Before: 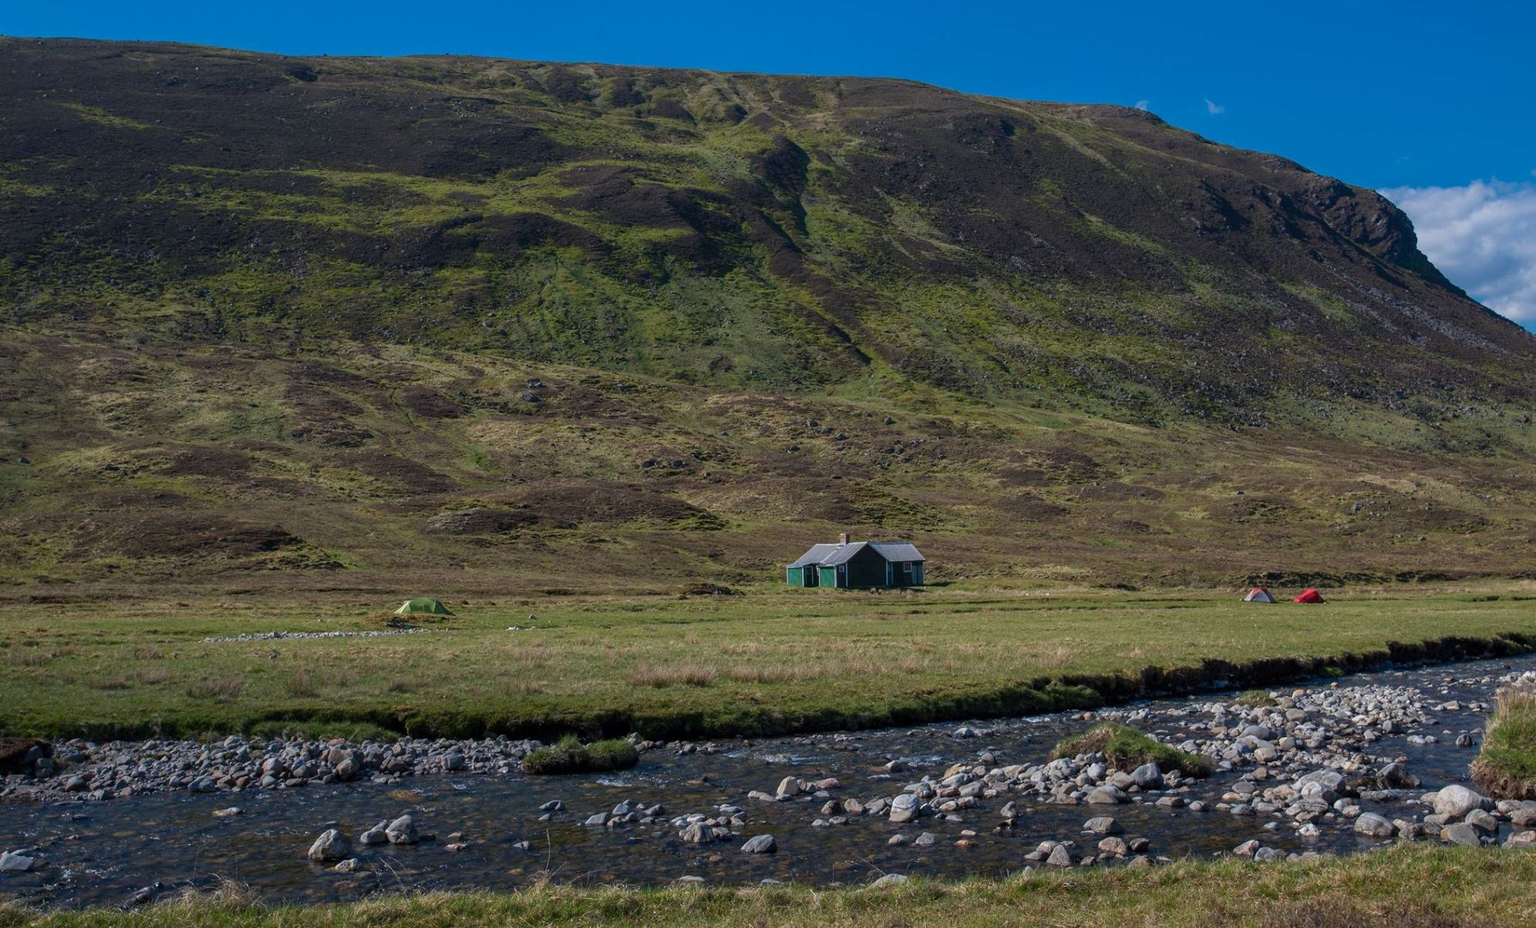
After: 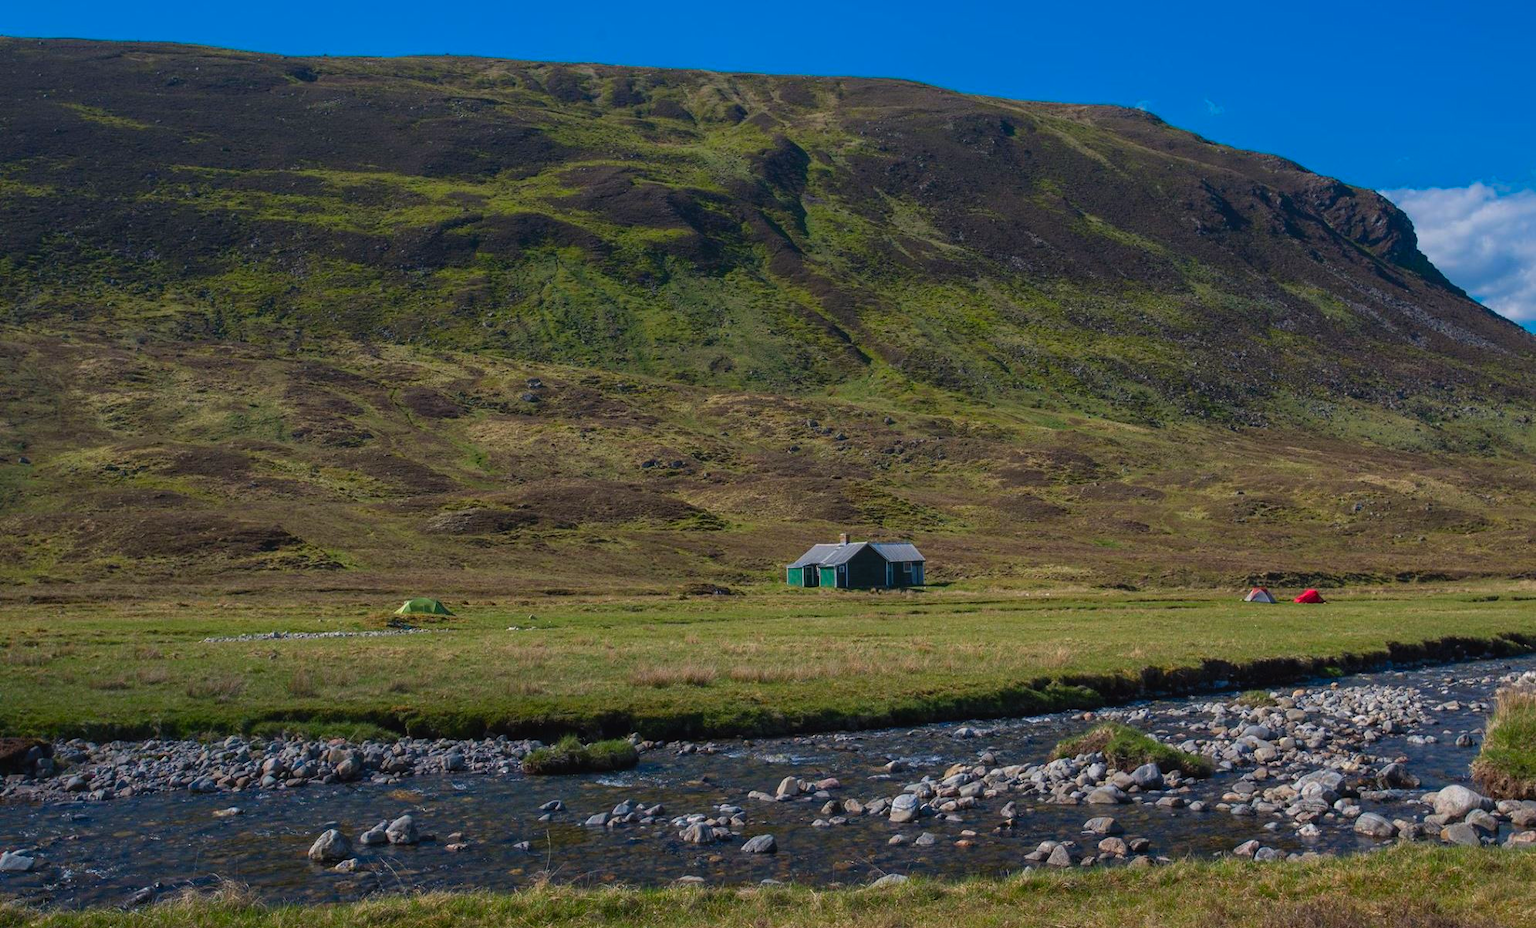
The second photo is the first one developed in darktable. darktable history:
white balance: red 1.009, blue 0.985
contrast brightness saturation: contrast -0.05, saturation -0.41
color correction: saturation 2.15
